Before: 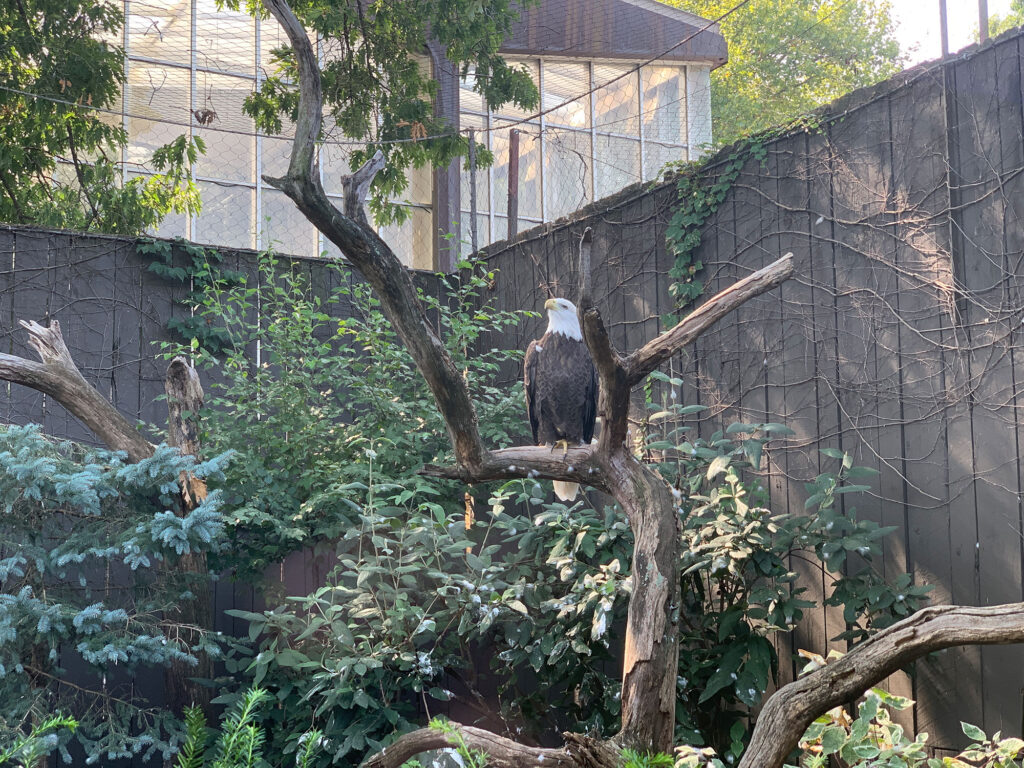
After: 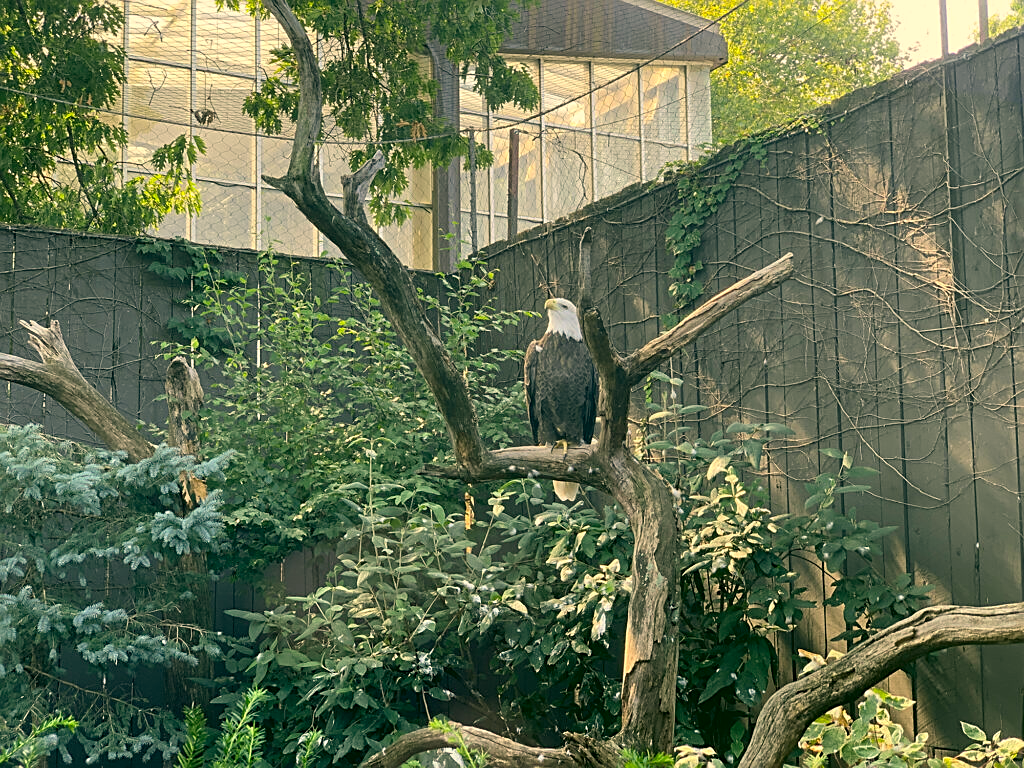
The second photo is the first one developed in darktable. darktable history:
color correction: highlights a* 4.73, highlights b* 24.96, shadows a* -15.84, shadows b* 3.93
sharpen: on, module defaults
